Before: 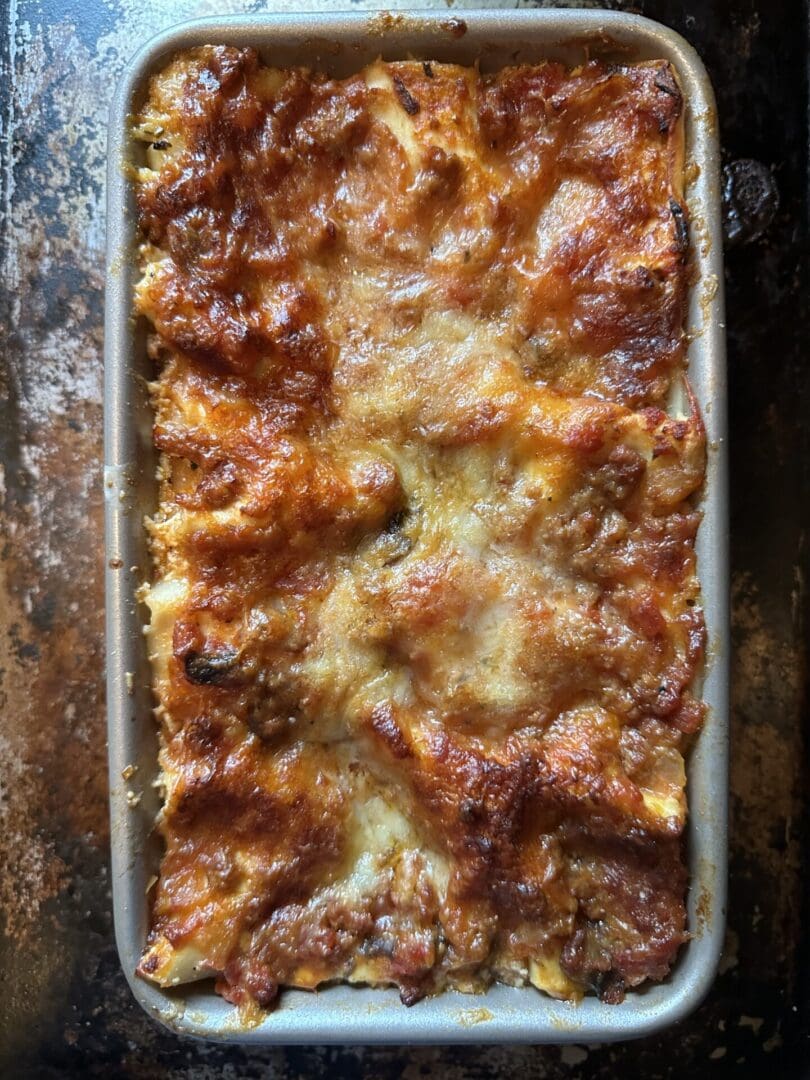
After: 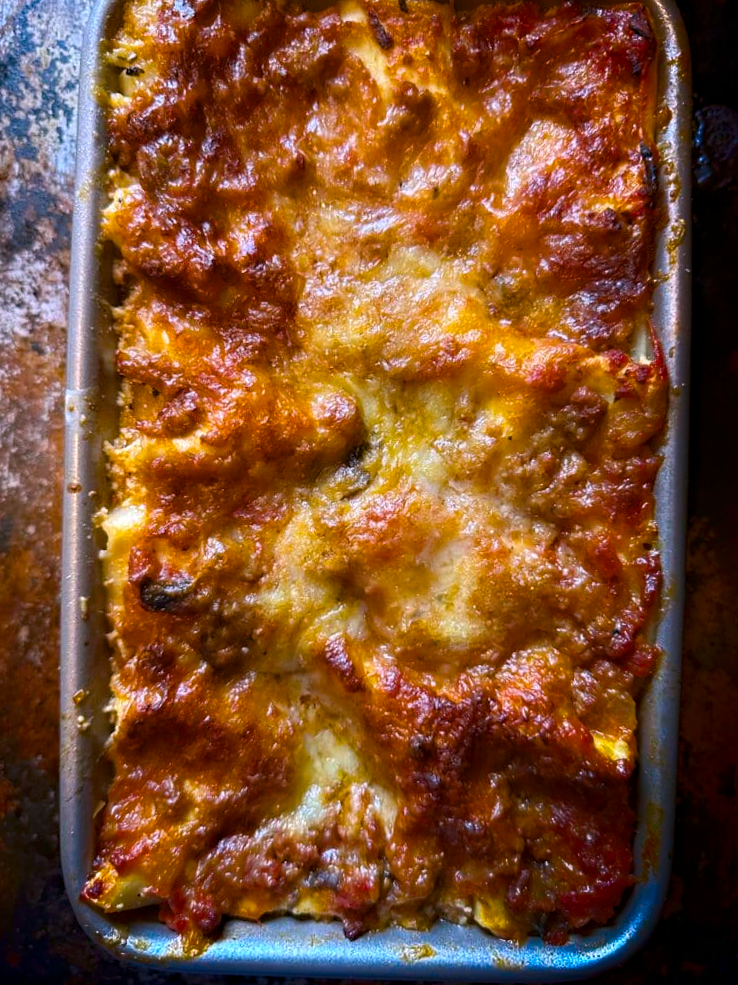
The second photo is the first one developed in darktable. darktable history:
crop and rotate: angle -1.96°, left 3.097%, top 4.154%, right 1.586%, bottom 0.529%
color balance rgb: linear chroma grading › global chroma 15%, perceptual saturation grading › global saturation 30%
white balance: red 1.05, blue 1.072
shadows and highlights: shadows -88.03, highlights -35.45, shadows color adjustment 99.15%, highlights color adjustment 0%, soften with gaussian
contrast brightness saturation: contrast 0.01, saturation -0.05
haze removal: strength 0.29, distance 0.25, compatibility mode true, adaptive false
